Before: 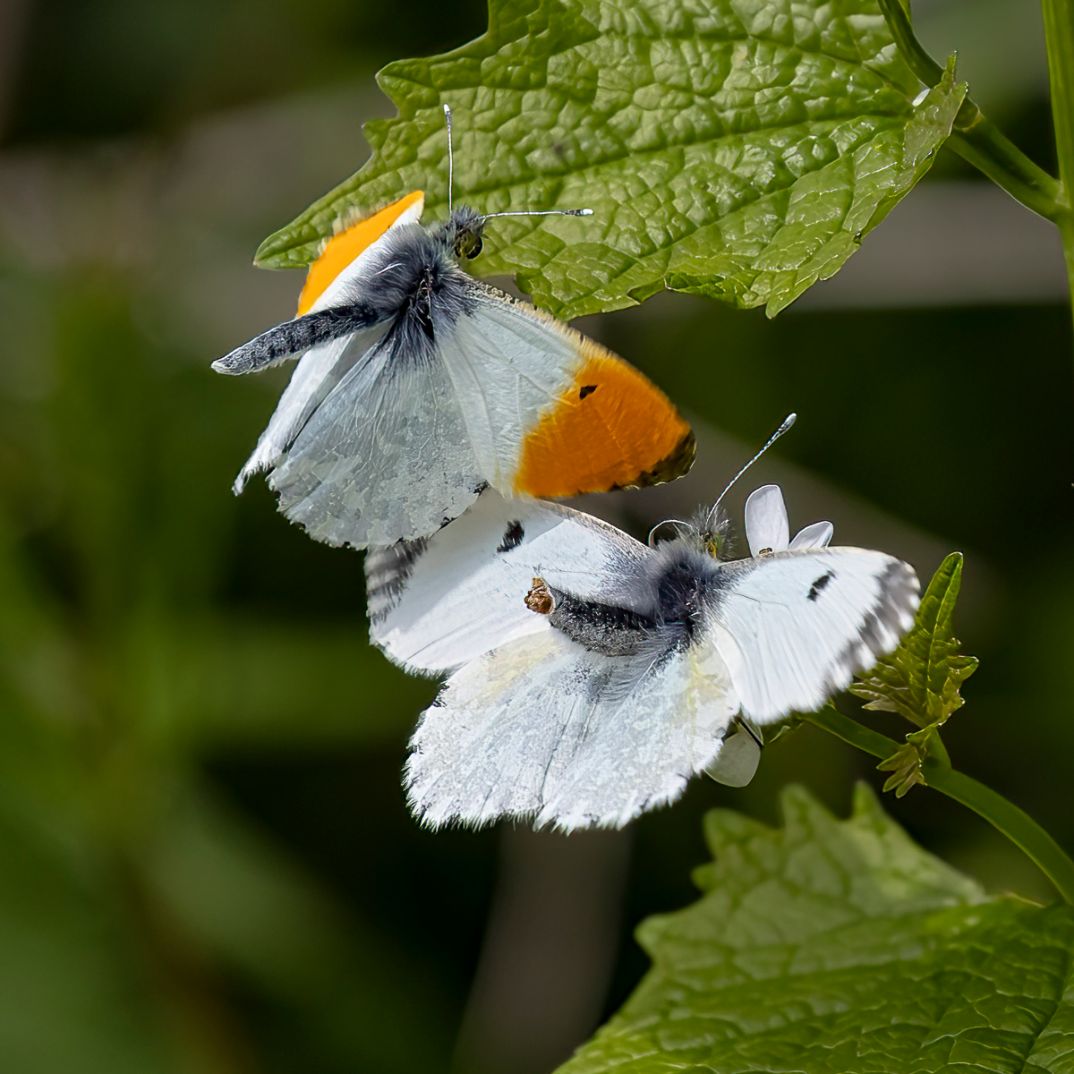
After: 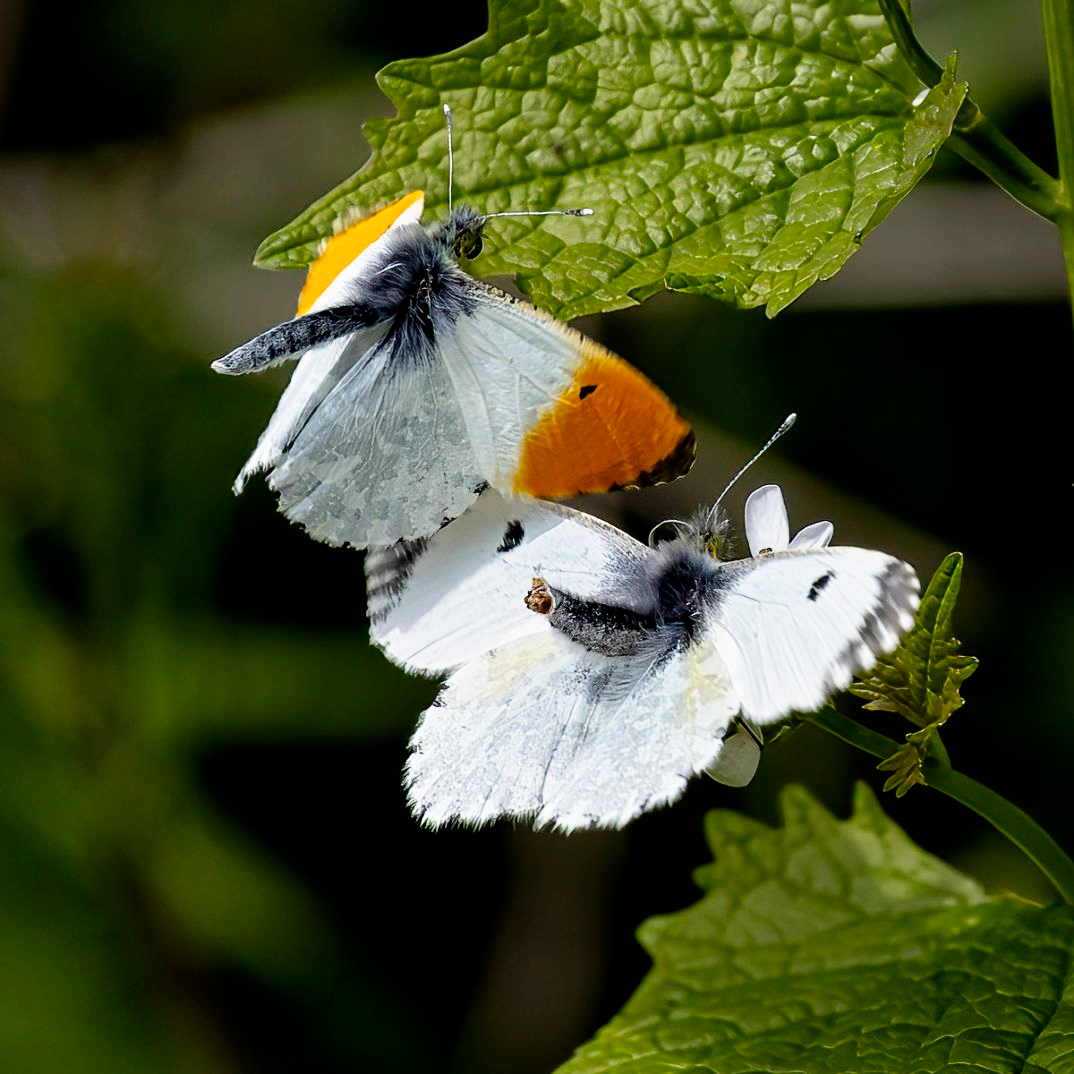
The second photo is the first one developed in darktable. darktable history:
tone equalizer: on, module defaults
filmic rgb: black relative exposure -8.7 EV, white relative exposure 2.7 EV, threshold 3 EV, target black luminance 0%, hardness 6.25, latitude 75%, contrast 1.325, highlights saturation mix -5%, preserve chrominance no, color science v5 (2021), iterations of high-quality reconstruction 0, enable highlight reconstruction true
